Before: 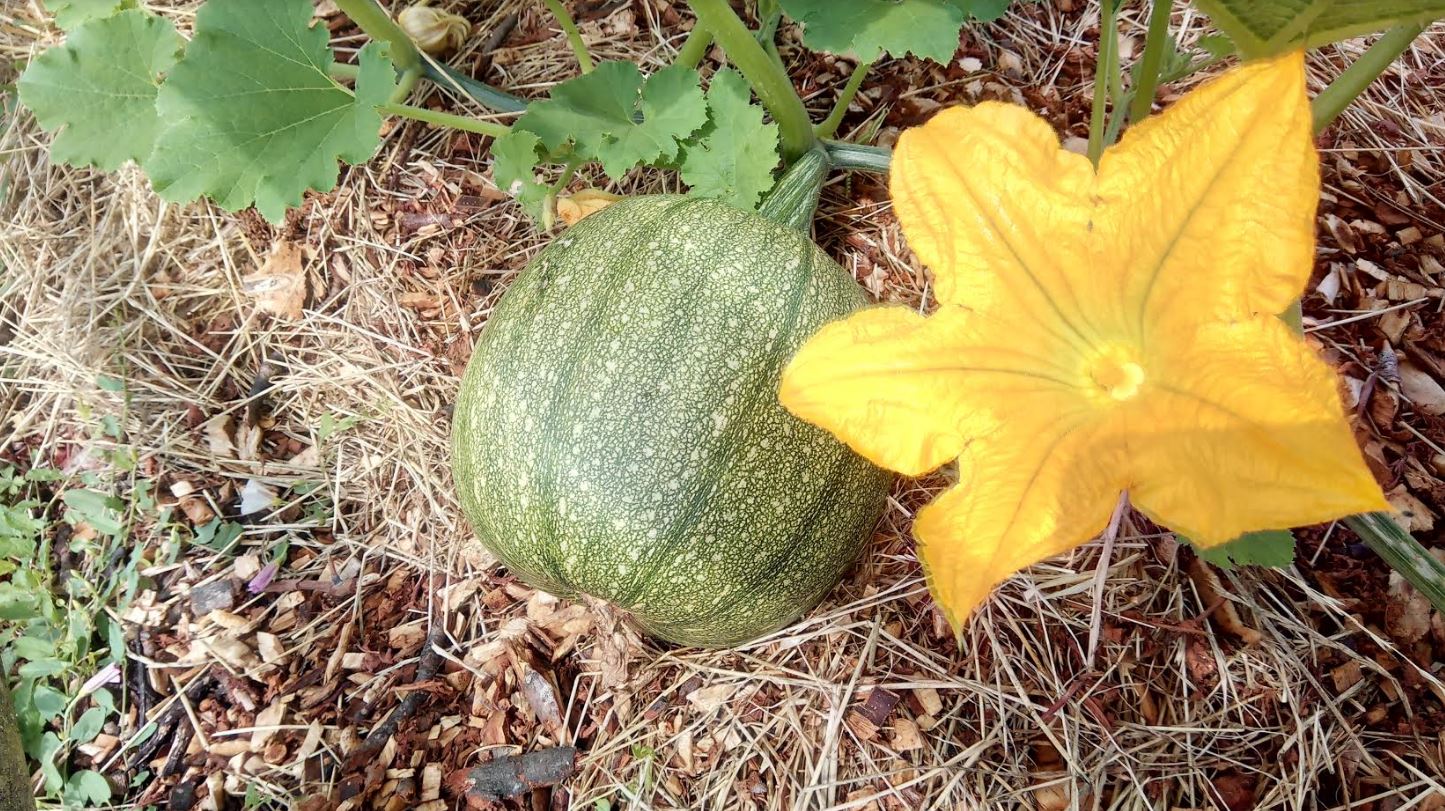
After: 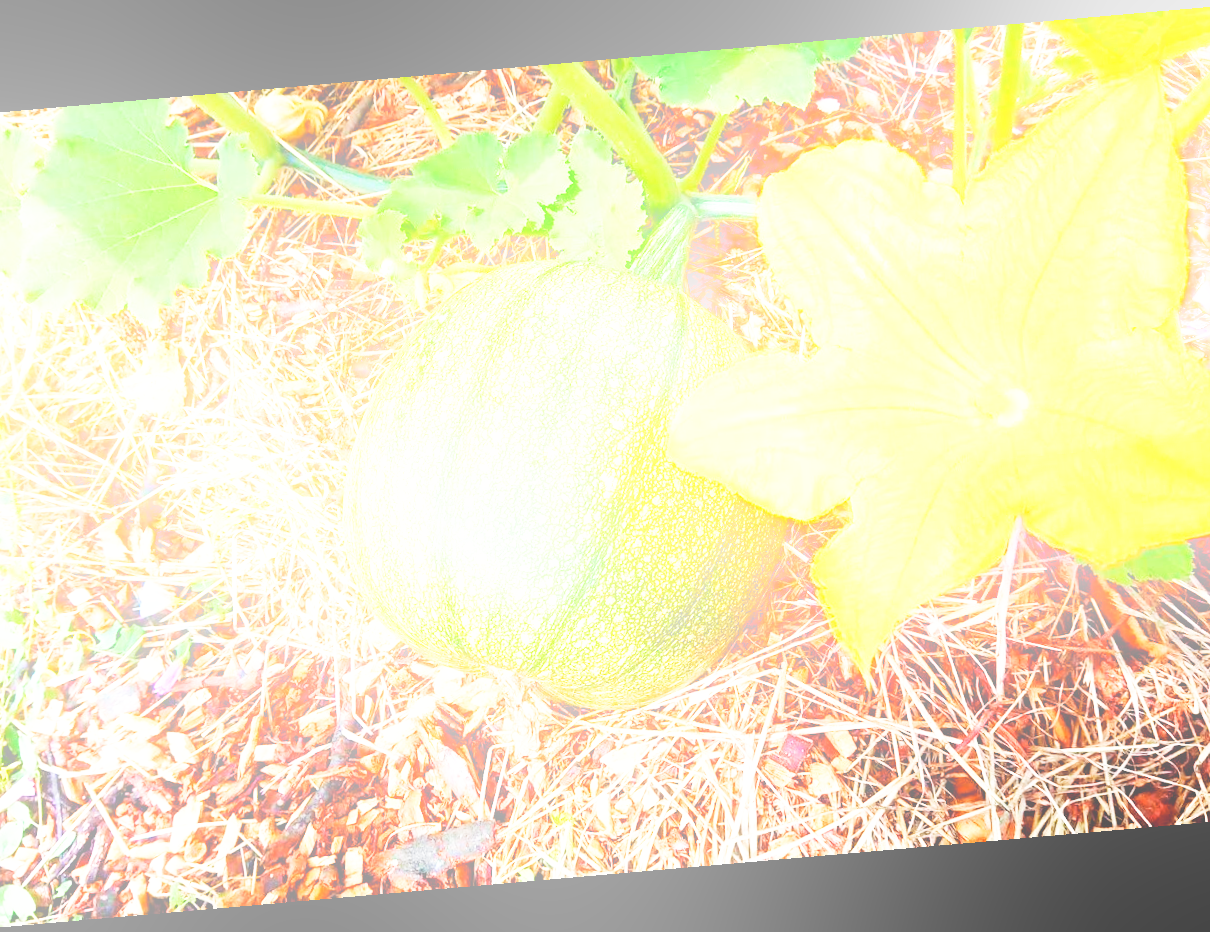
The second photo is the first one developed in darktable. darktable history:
crop and rotate: left 9.597%, right 10.195%
rotate and perspective: rotation -4.98°, automatic cropping off
bloom: size 38%, threshold 95%, strength 30%
exposure: exposure 0.566 EV, compensate highlight preservation false
base curve: curves: ch0 [(0, 0) (0.007, 0.004) (0.027, 0.03) (0.046, 0.07) (0.207, 0.54) (0.442, 0.872) (0.673, 0.972) (1, 1)], preserve colors none
